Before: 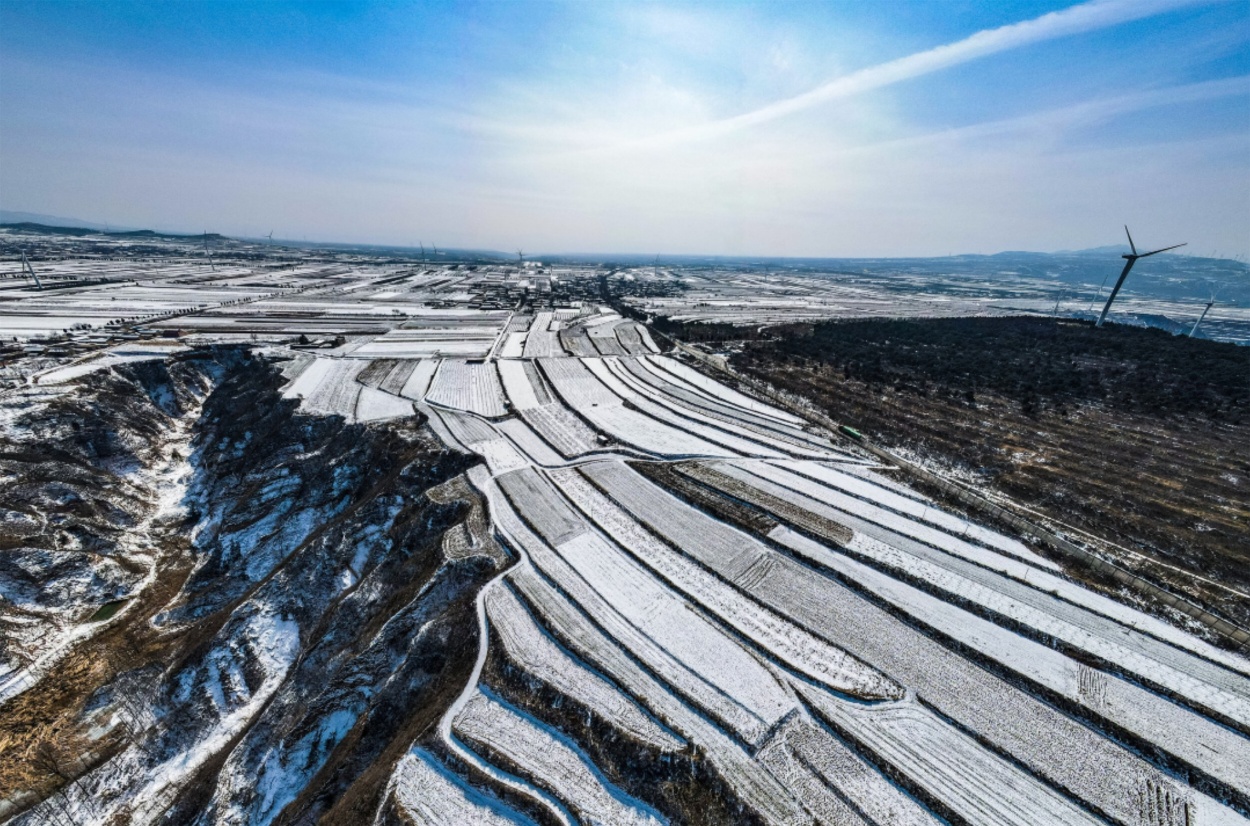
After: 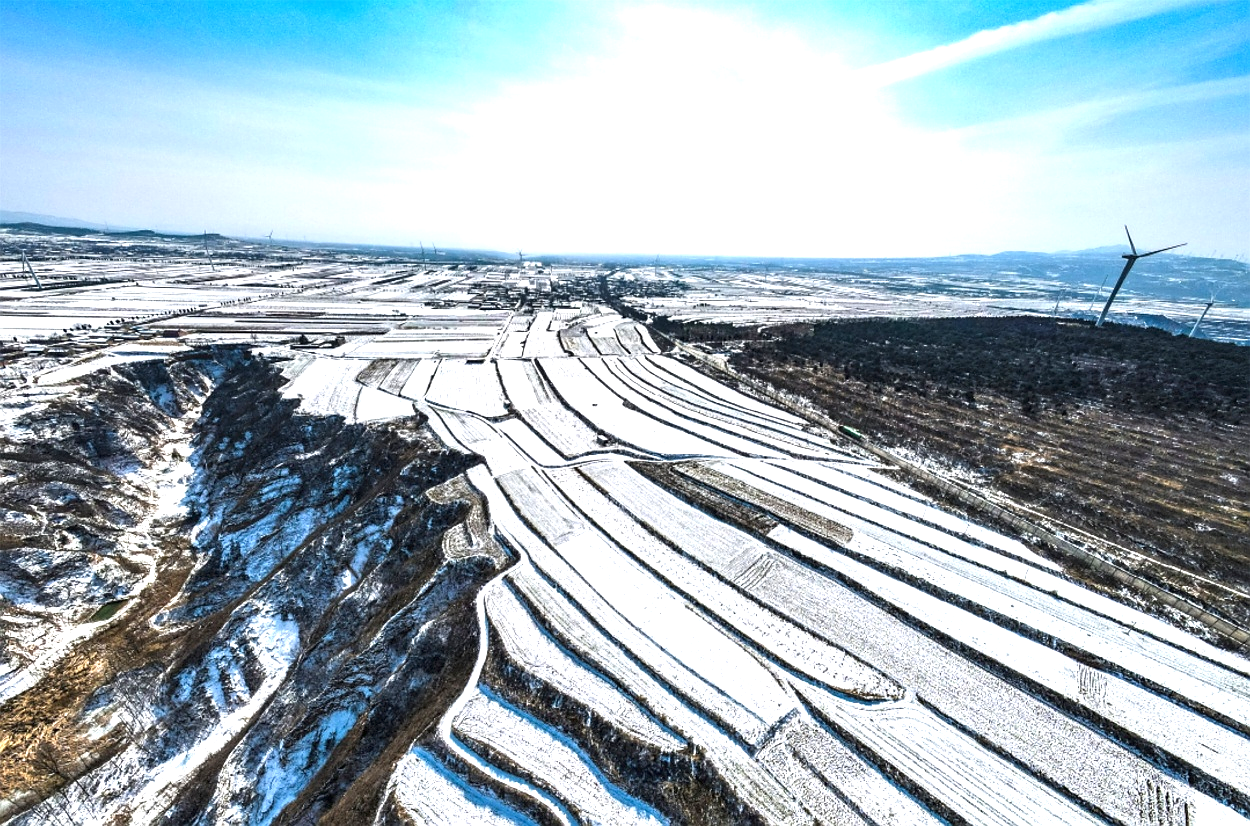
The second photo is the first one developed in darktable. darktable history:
sharpen: radius 0.969, amount 0.605
exposure: black level correction 0, exposure 1.098 EV, compensate highlight preservation false
